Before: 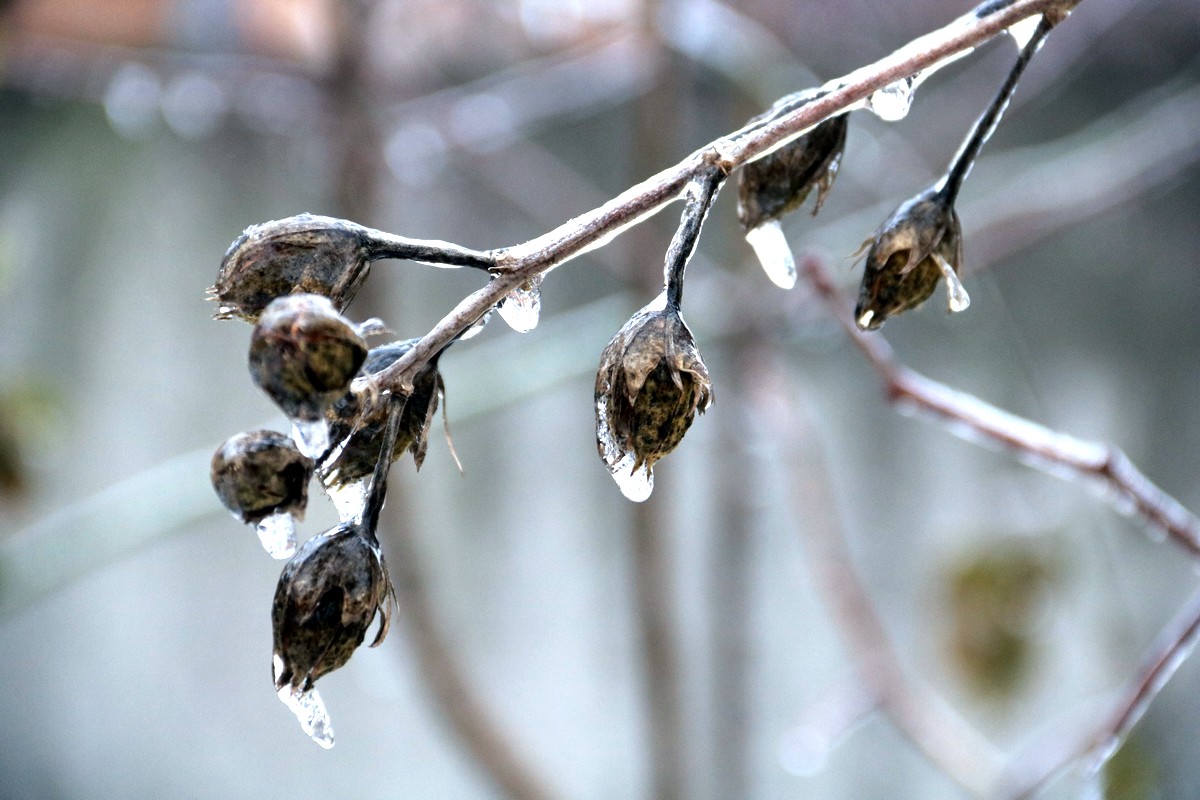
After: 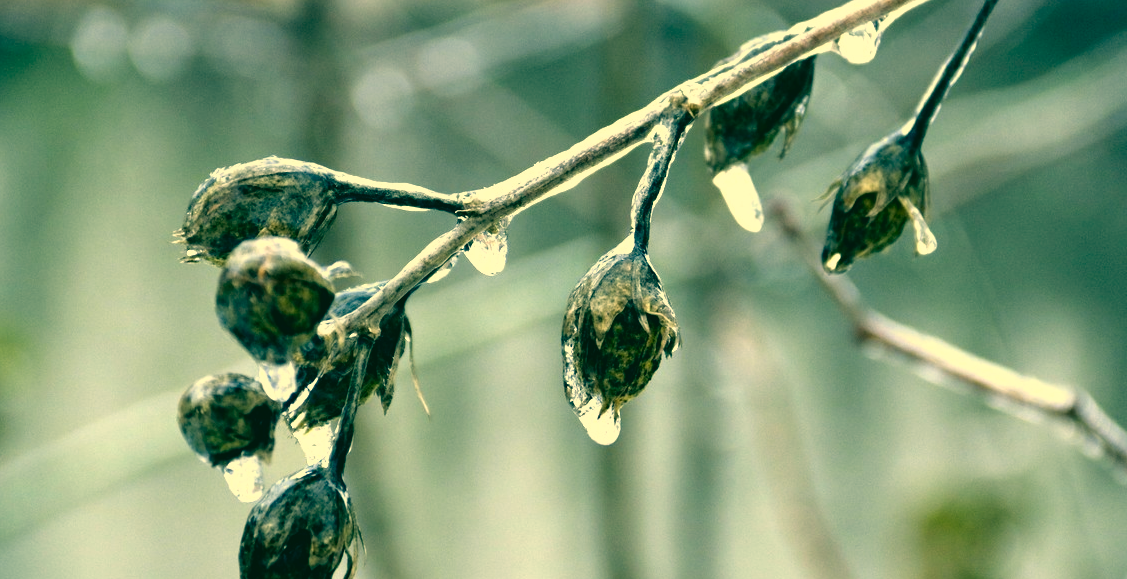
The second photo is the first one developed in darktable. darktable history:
crop: left 2.793%, top 7.145%, right 3.229%, bottom 20.207%
color correction: highlights a* 2.22, highlights b* 34.43, shadows a* -36.68, shadows b* -6.24
